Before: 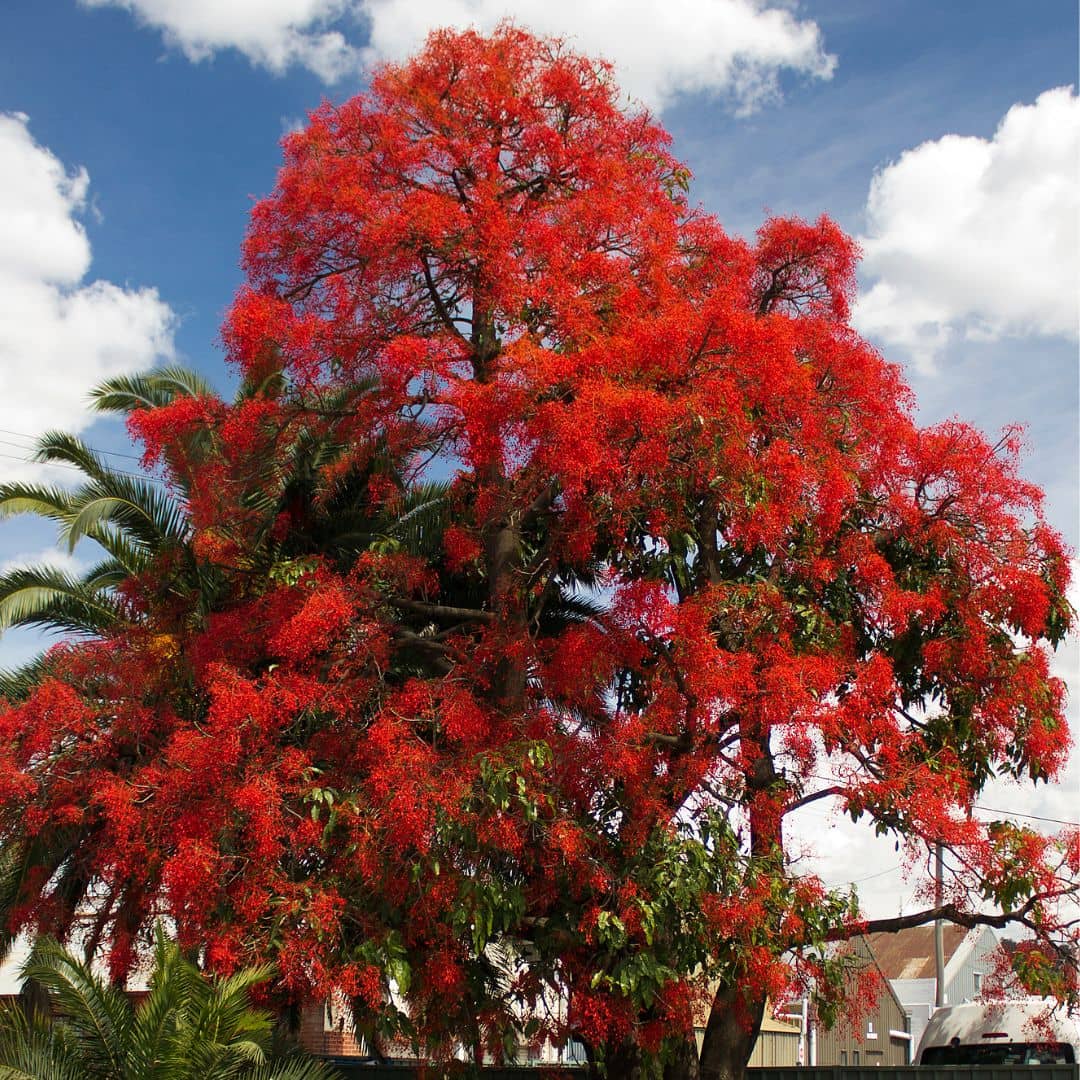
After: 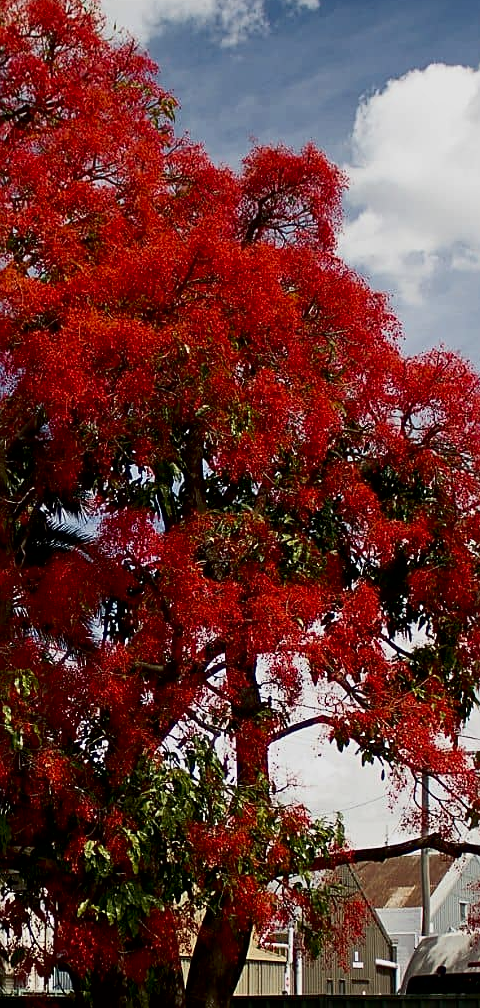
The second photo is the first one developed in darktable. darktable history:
exposure: black level correction 0.009, exposure -0.637 EV, compensate highlight preservation false
white balance: emerald 1
crop: left 47.628%, top 6.643%, right 7.874%
contrast brightness saturation: contrast 0.22
sharpen: on, module defaults
